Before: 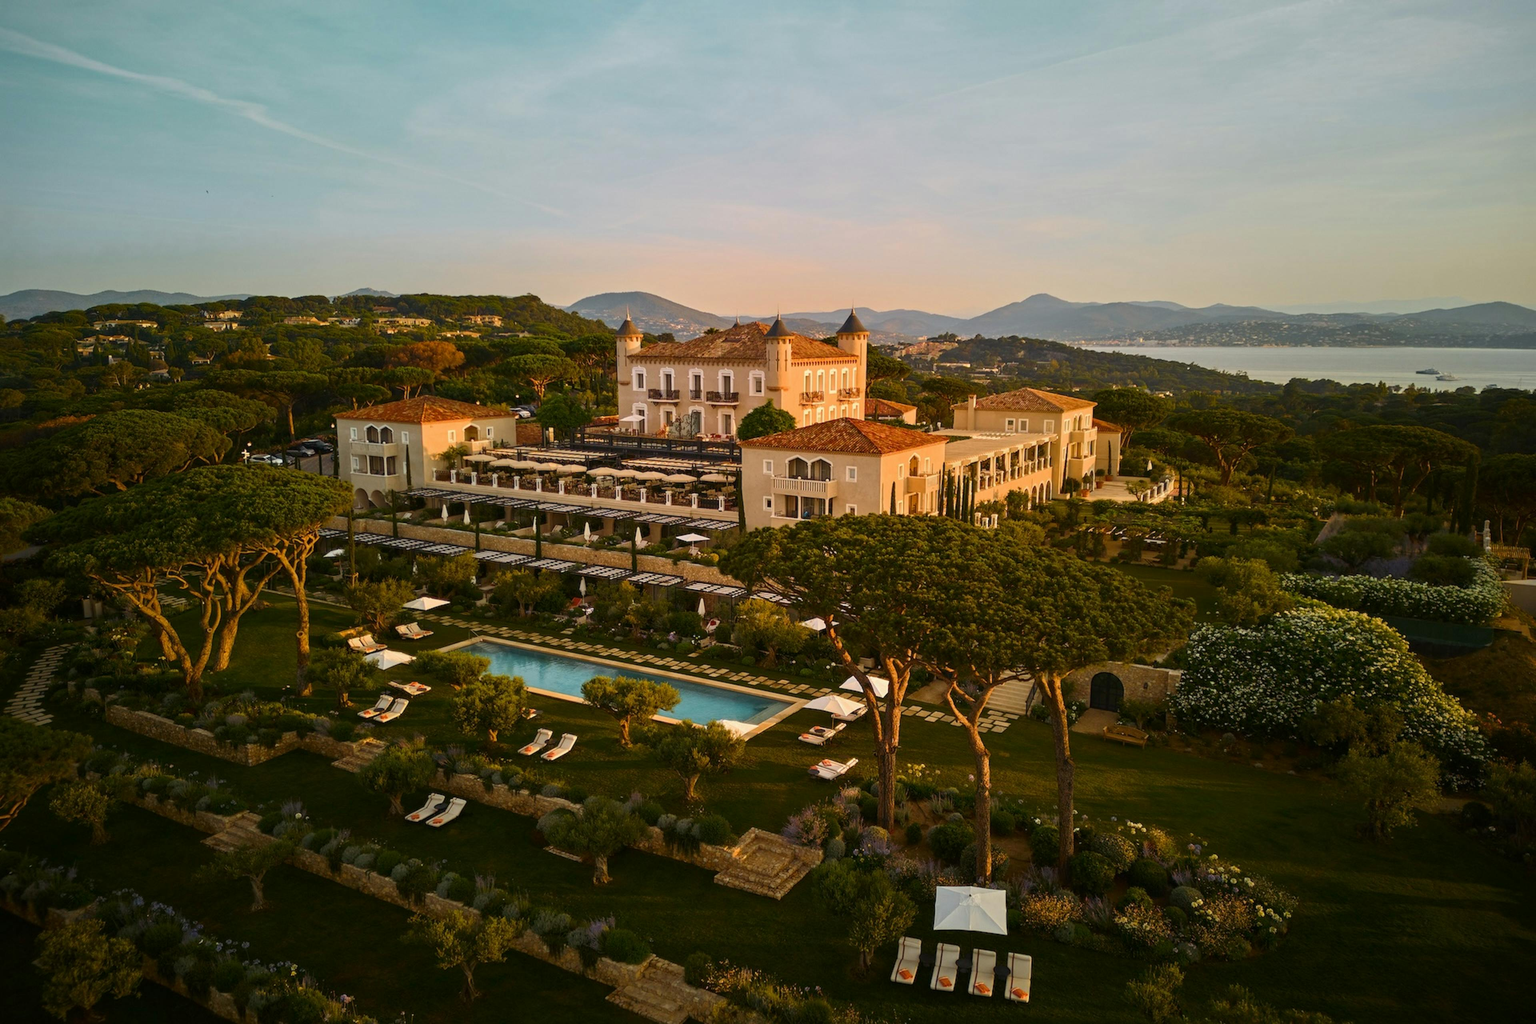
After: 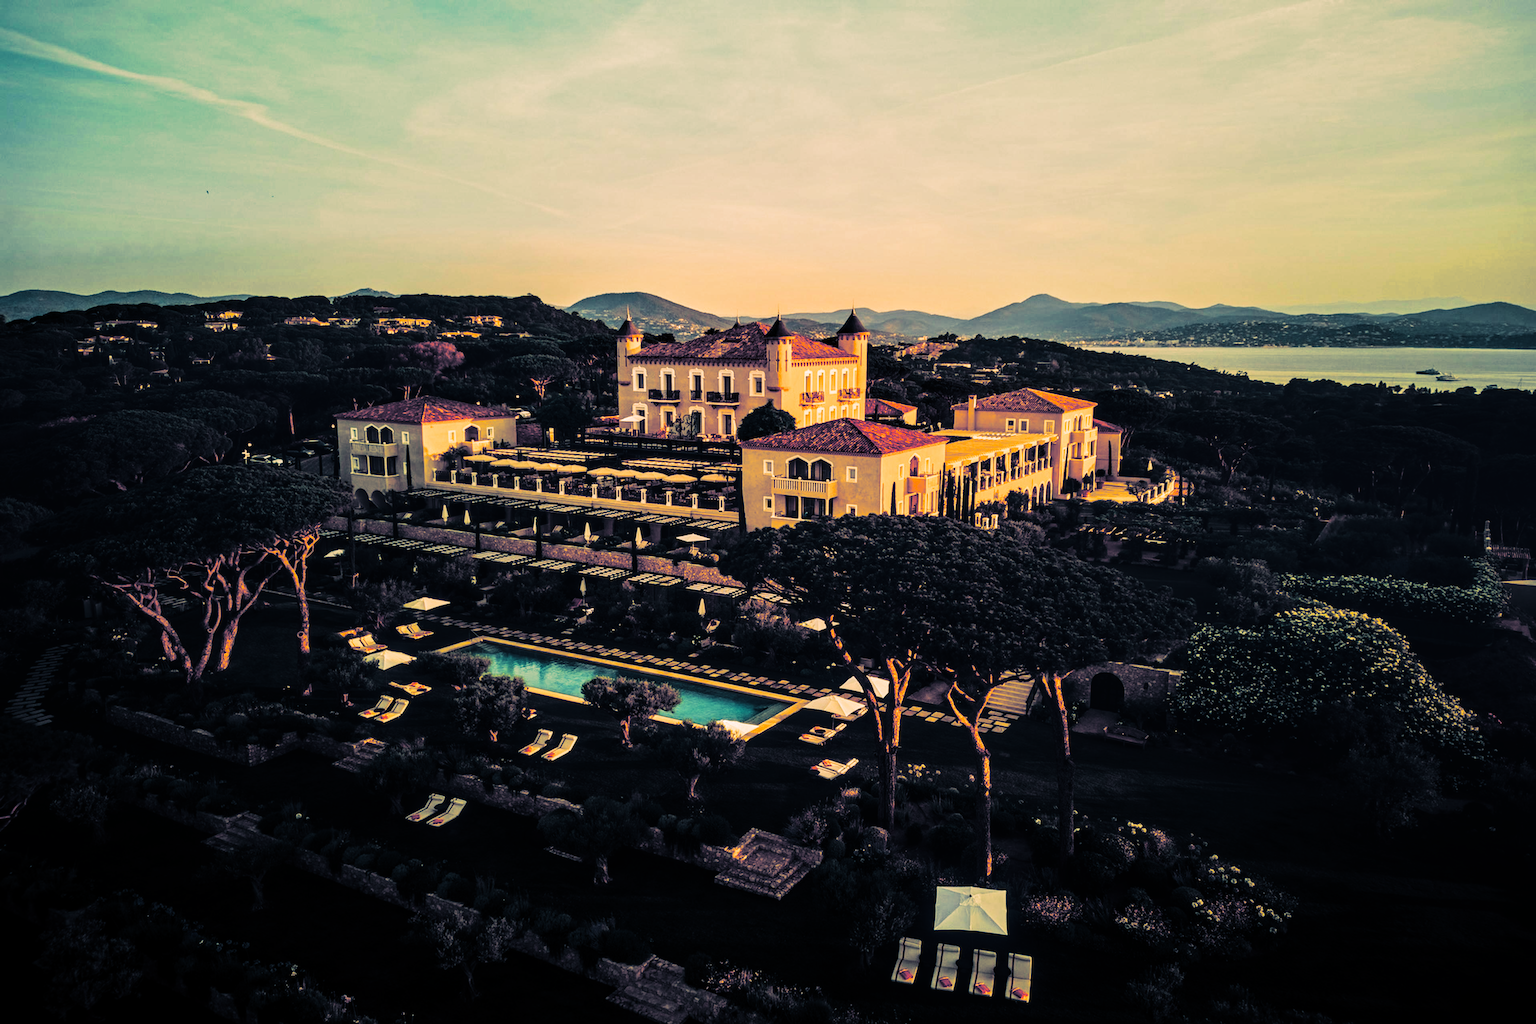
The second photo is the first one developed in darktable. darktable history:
local contrast: on, module defaults
split-toning: shadows › hue 226.8°, shadows › saturation 0.56, highlights › hue 28.8°, balance -40, compress 0%
color balance: mode lift, gamma, gain (sRGB), lift [1.014, 0.966, 0.918, 0.87], gamma [0.86, 0.734, 0.918, 0.976], gain [1.063, 1.13, 1.063, 0.86]
base curve: curves: ch0 [(0, 0) (0.036, 0.025) (0.121, 0.166) (0.206, 0.329) (0.605, 0.79) (1, 1)], preserve colors none
